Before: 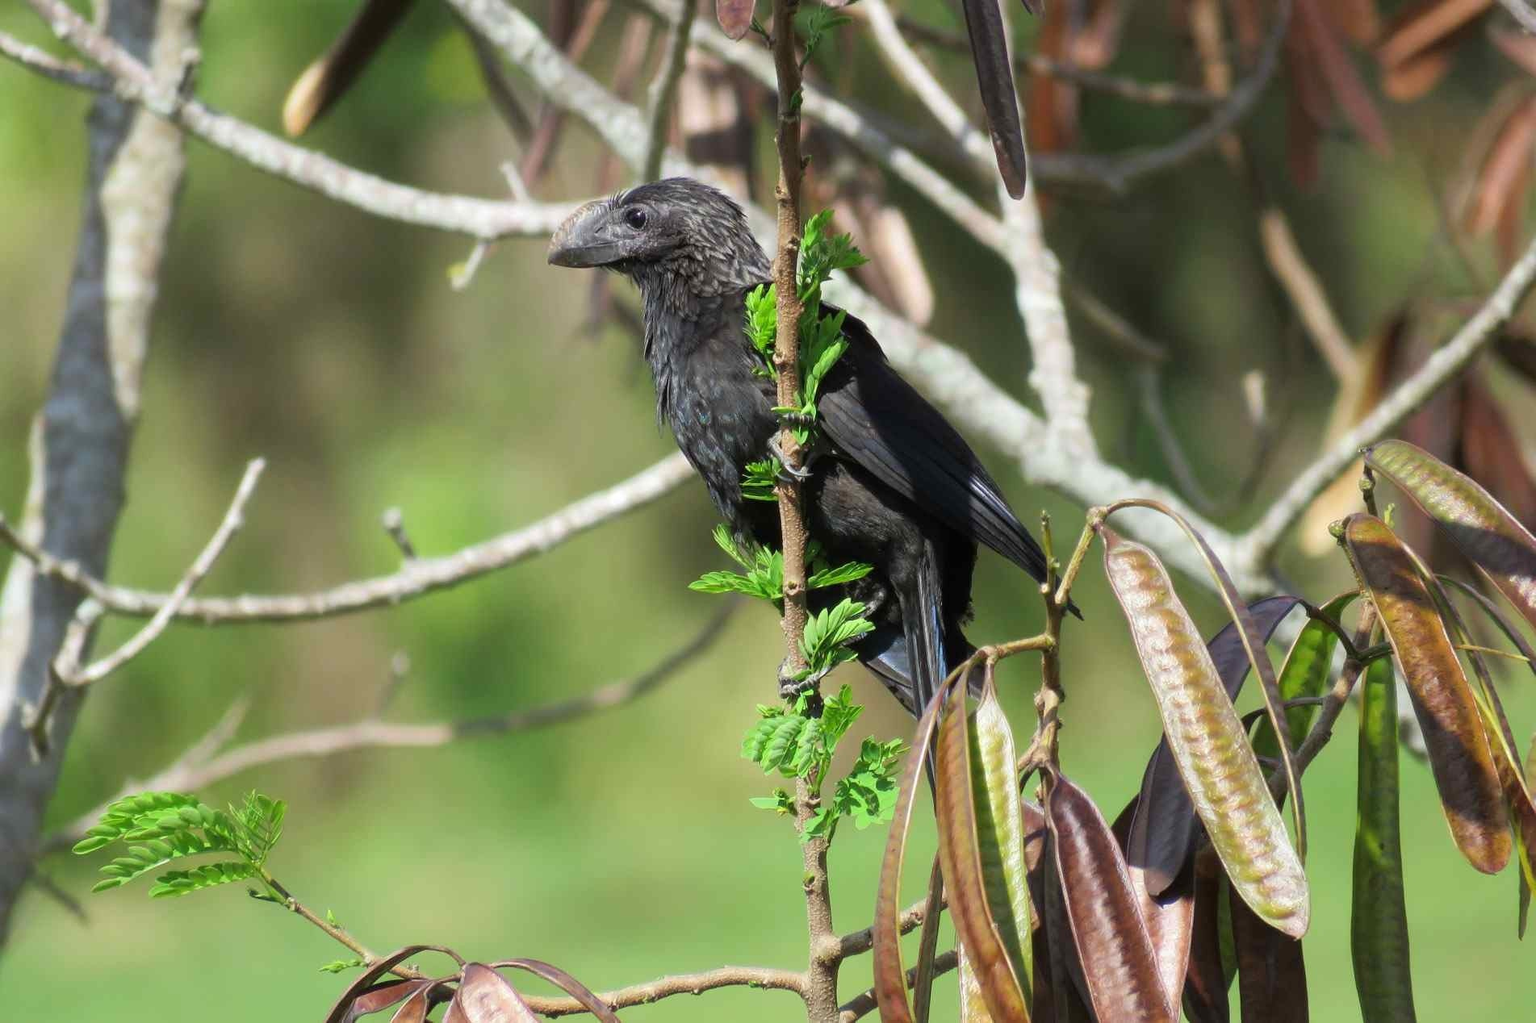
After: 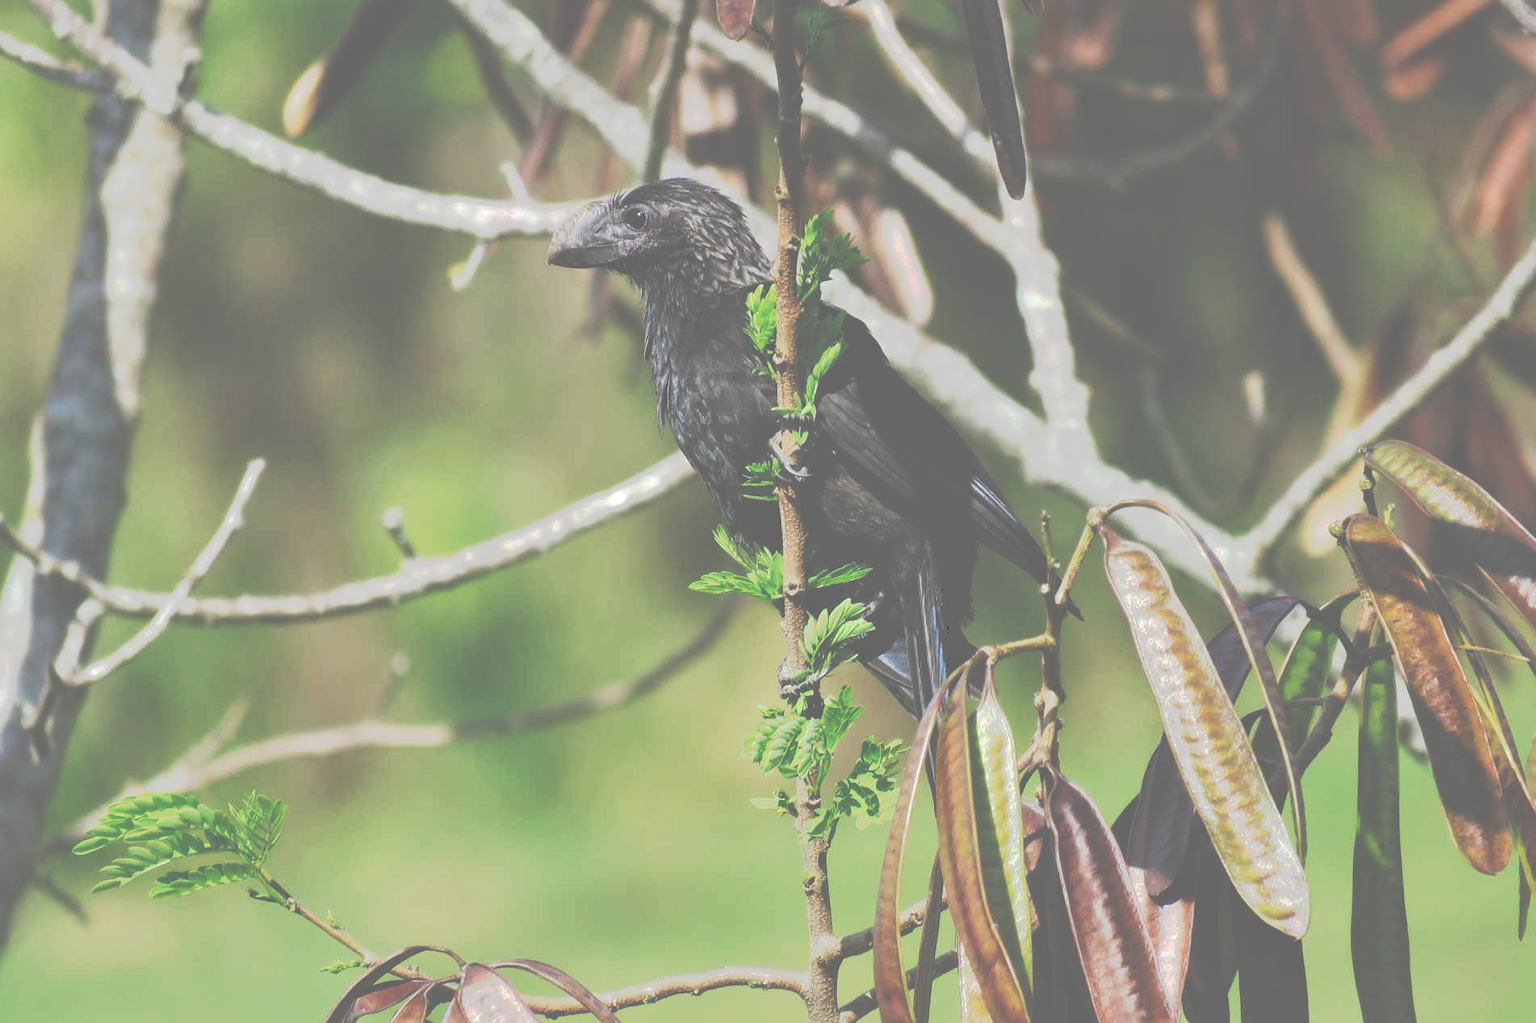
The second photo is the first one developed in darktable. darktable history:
tone curve: curves: ch0 [(0, 0) (0.003, 0.437) (0.011, 0.438) (0.025, 0.441) (0.044, 0.441) (0.069, 0.441) (0.1, 0.444) (0.136, 0.447) (0.177, 0.452) (0.224, 0.457) (0.277, 0.466) (0.335, 0.485) (0.399, 0.514) (0.468, 0.558) (0.543, 0.616) (0.623, 0.686) (0.709, 0.76) (0.801, 0.803) (0.898, 0.825) (1, 1)], preserve colors none
local contrast: mode bilateral grid, contrast 20, coarseness 50, detail 120%, midtone range 0.2
